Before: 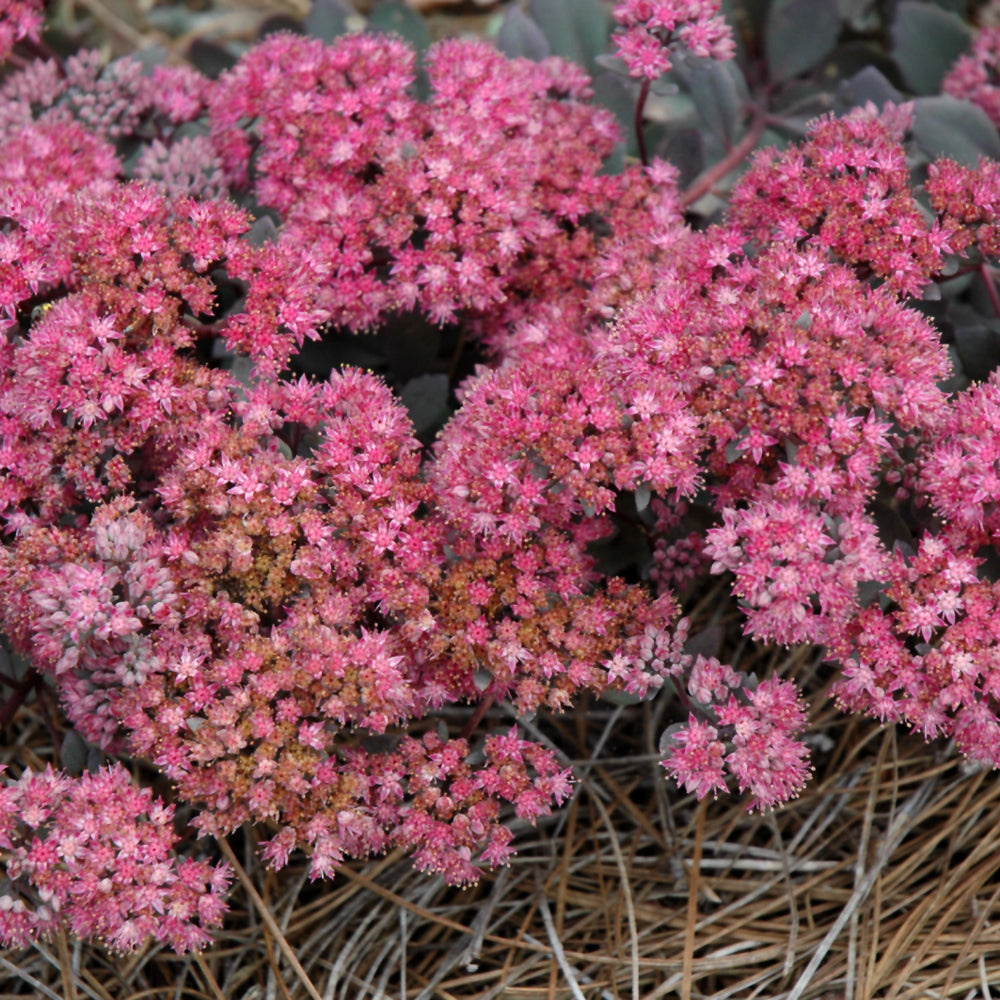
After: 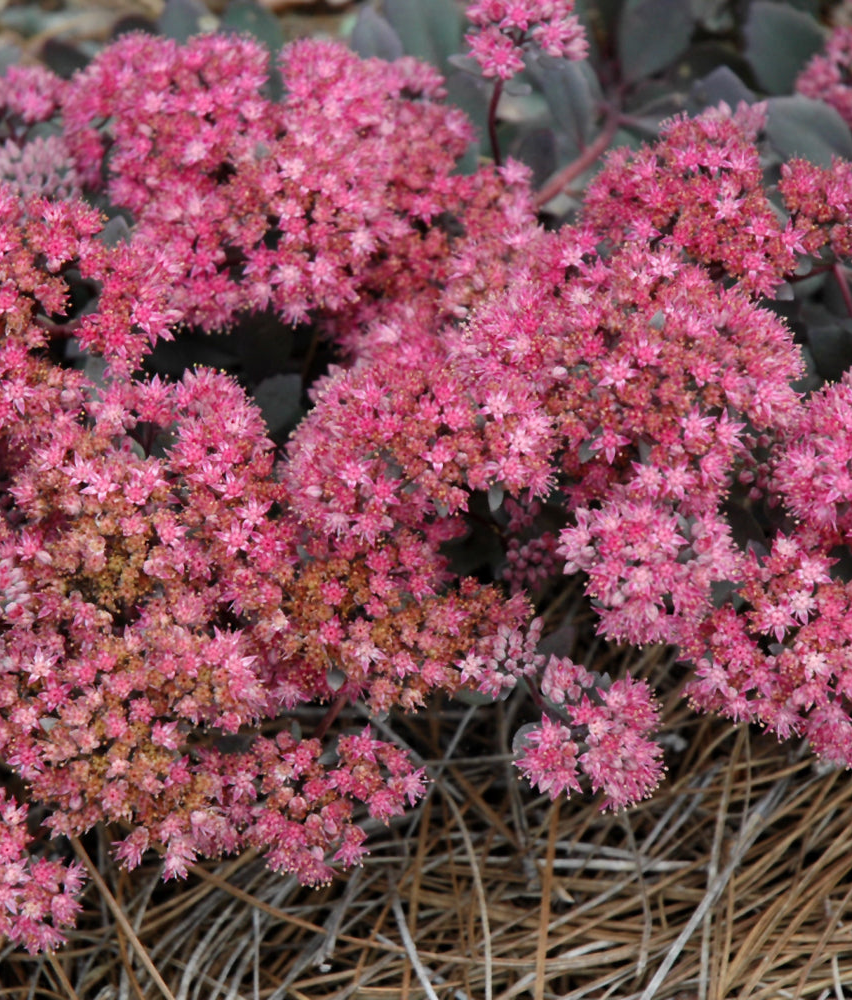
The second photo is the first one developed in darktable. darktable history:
crop and rotate: left 14.739%
